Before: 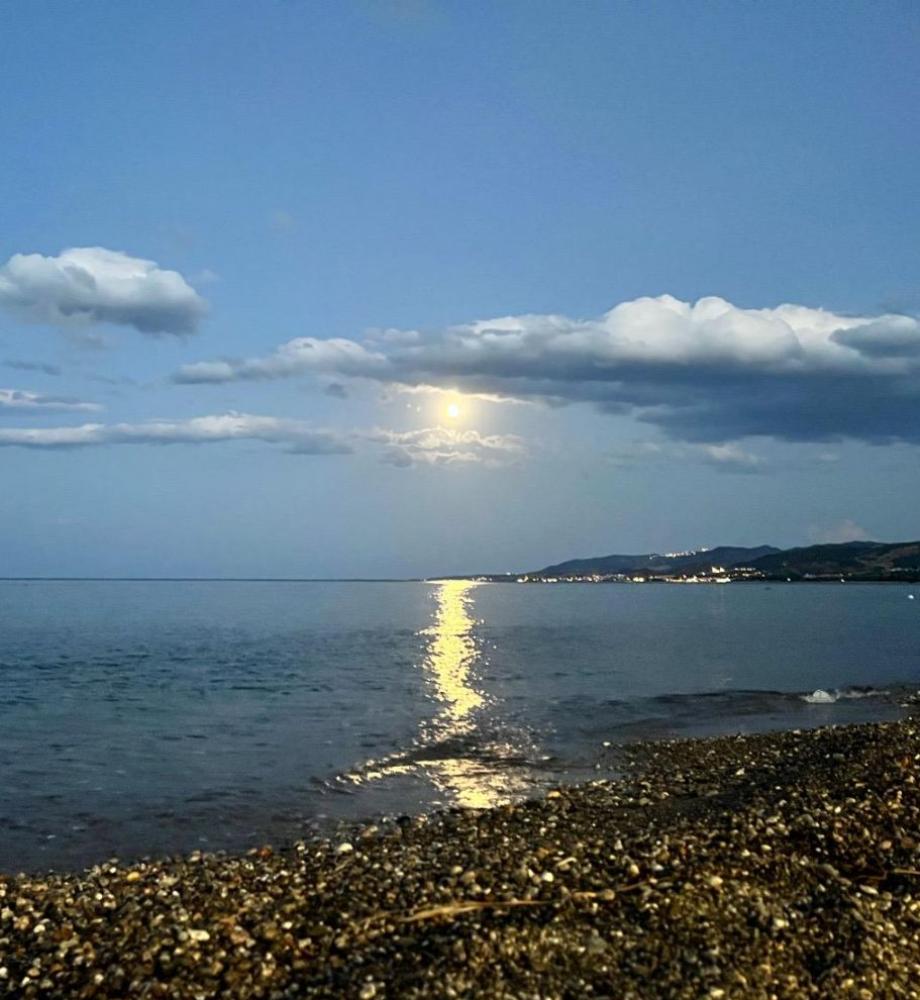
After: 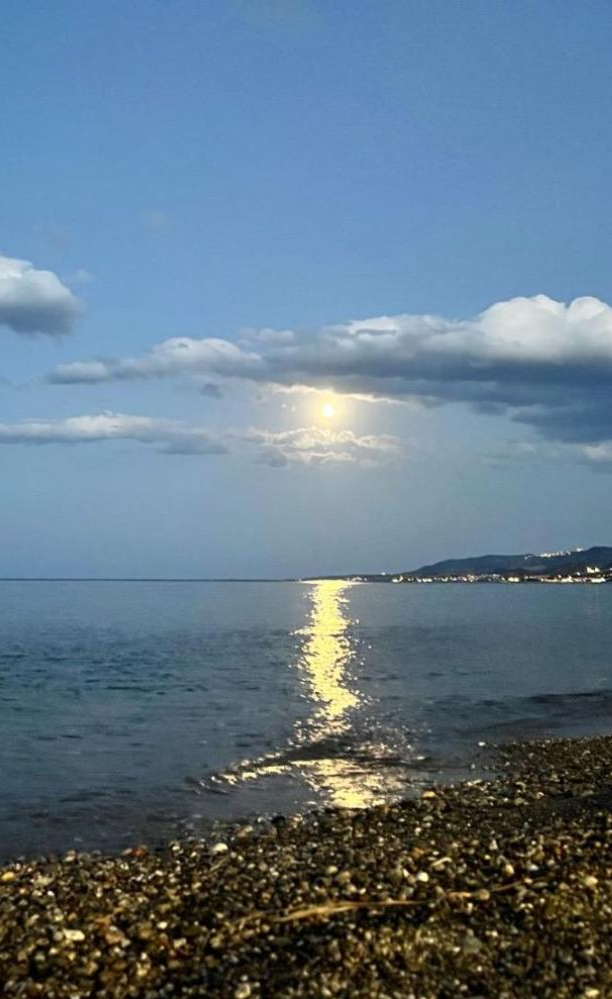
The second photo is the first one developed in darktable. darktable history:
crop and rotate: left 13.788%, right 19.67%
